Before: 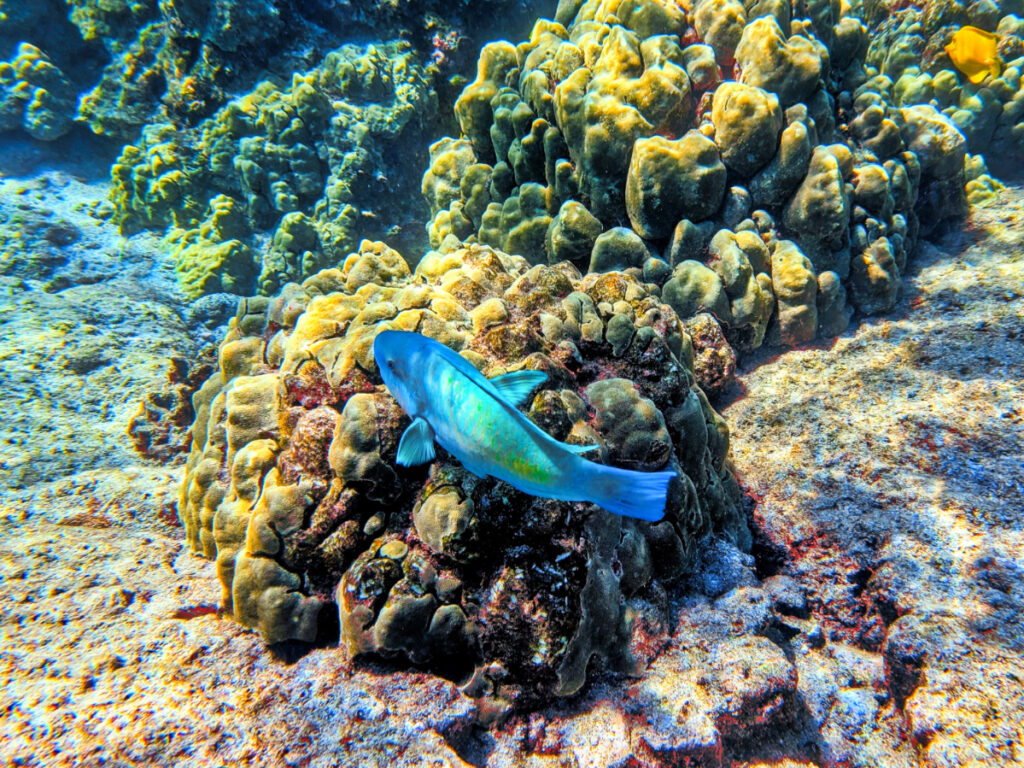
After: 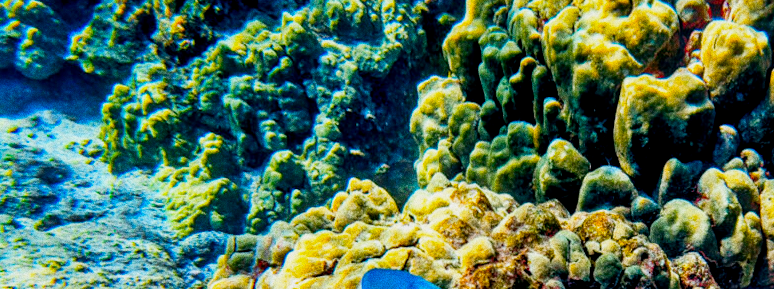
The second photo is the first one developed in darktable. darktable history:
filmic rgb: middle gray luminance 12.74%, black relative exposure -10.13 EV, white relative exposure 3.47 EV, threshold 6 EV, target black luminance 0%, hardness 5.74, latitude 44.69%, contrast 1.221, highlights saturation mix 5%, shadows ↔ highlights balance 26.78%, add noise in highlights 0, preserve chrominance no, color science v3 (2019), use custom middle-gray values true, iterations of high-quality reconstruction 0, contrast in highlights soft, enable highlight reconstruction true
exposure: black level correction 0.009, exposure -0.637 EV, compensate highlight preservation false
grain: coarseness 0.09 ISO, strength 40%
crop: left 0.579%, top 7.627%, right 23.167%, bottom 54.275%
rotate and perspective: rotation 0.192°, lens shift (horizontal) -0.015, crop left 0.005, crop right 0.996, crop top 0.006, crop bottom 0.99
color balance rgb: perceptual saturation grading › global saturation 20%, global vibrance 10%
local contrast: mode bilateral grid, contrast 20, coarseness 50, detail 120%, midtone range 0.2
